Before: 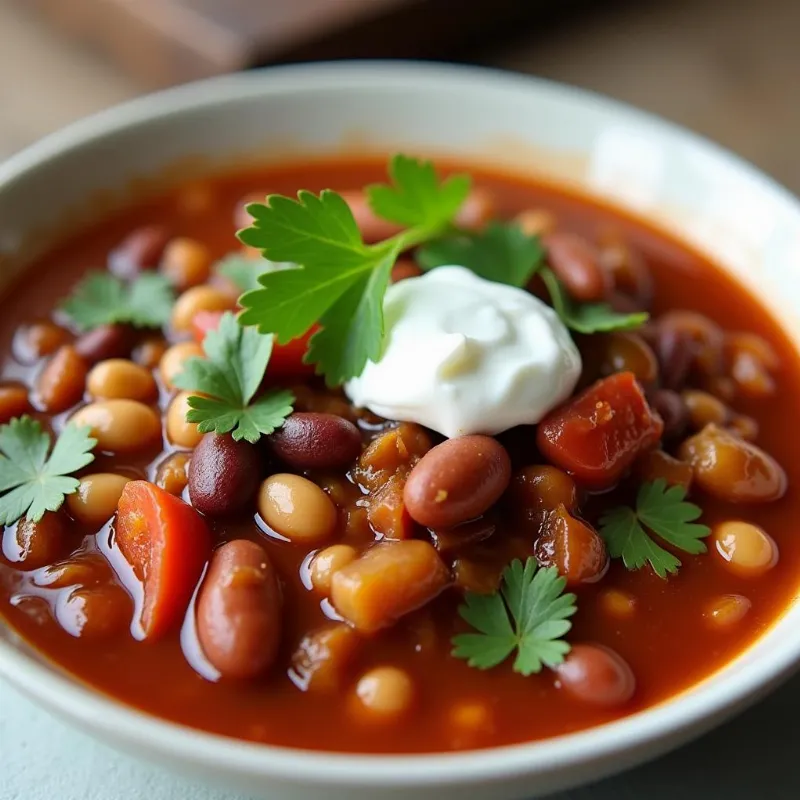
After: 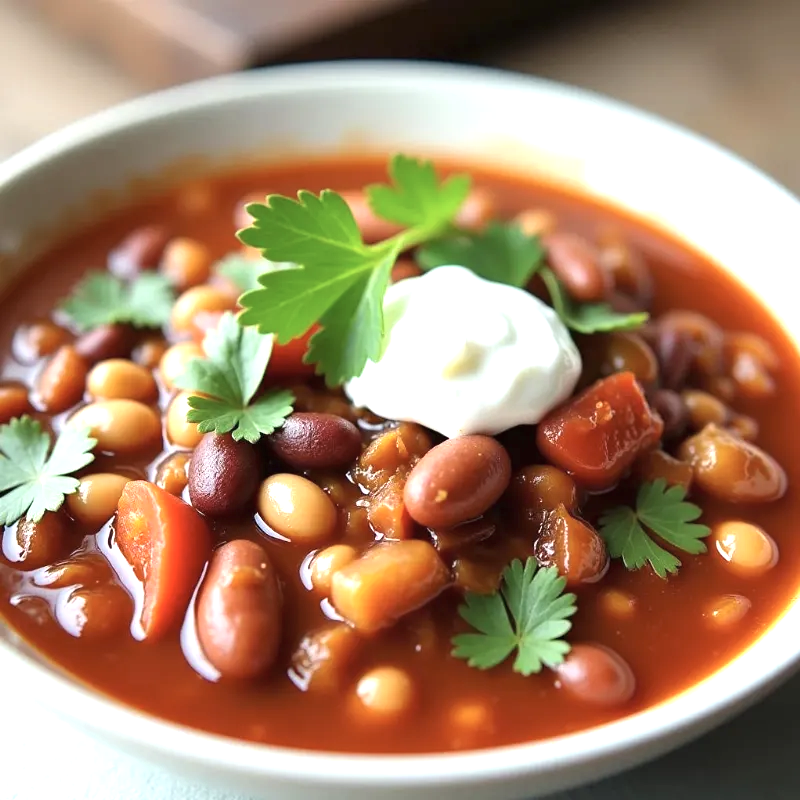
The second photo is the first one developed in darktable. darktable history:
contrast brightness saturation: saturation -0.17
exposure: black level correction 0, exposure 0.95 EV, compensate exposure bias true, compensate highlight preservation false
